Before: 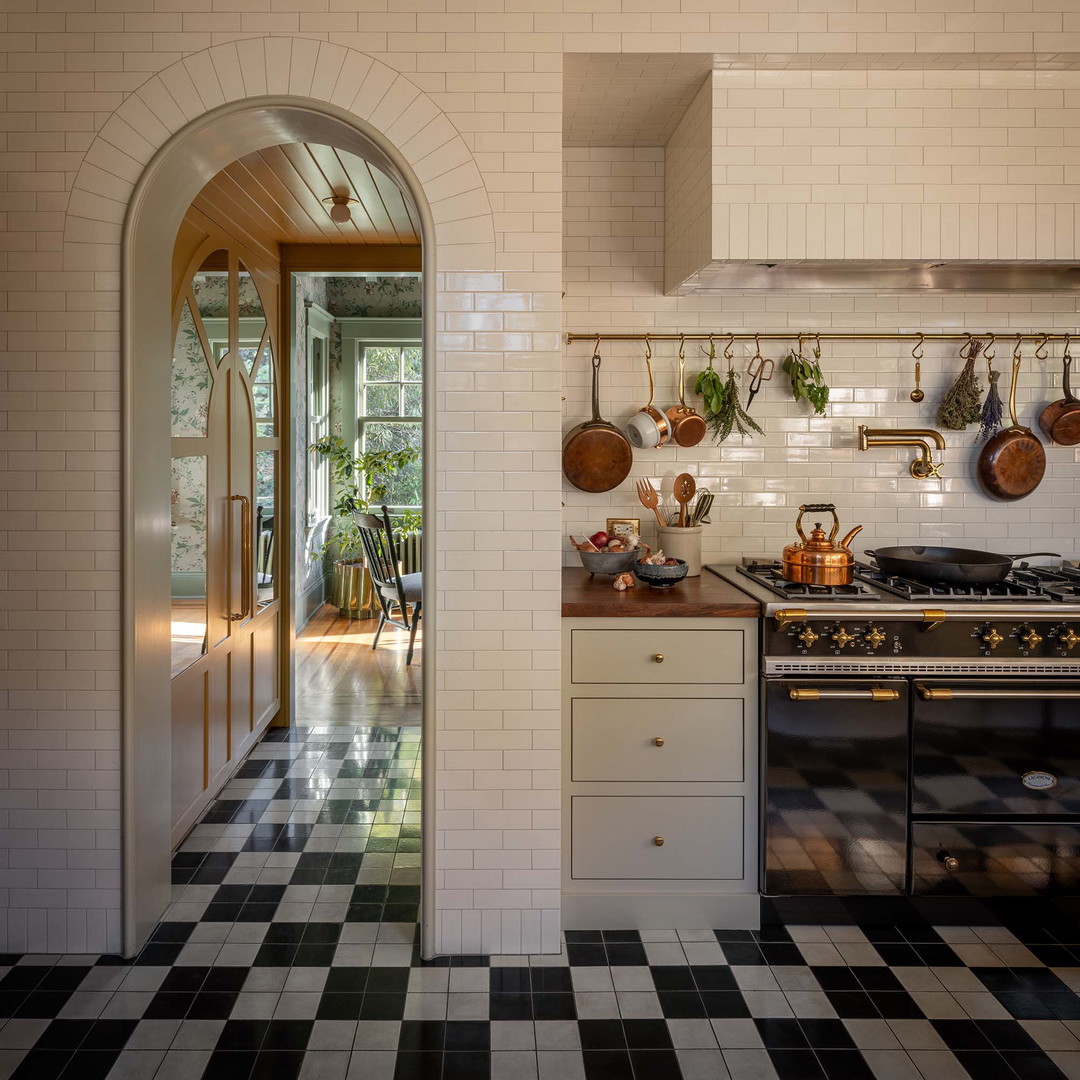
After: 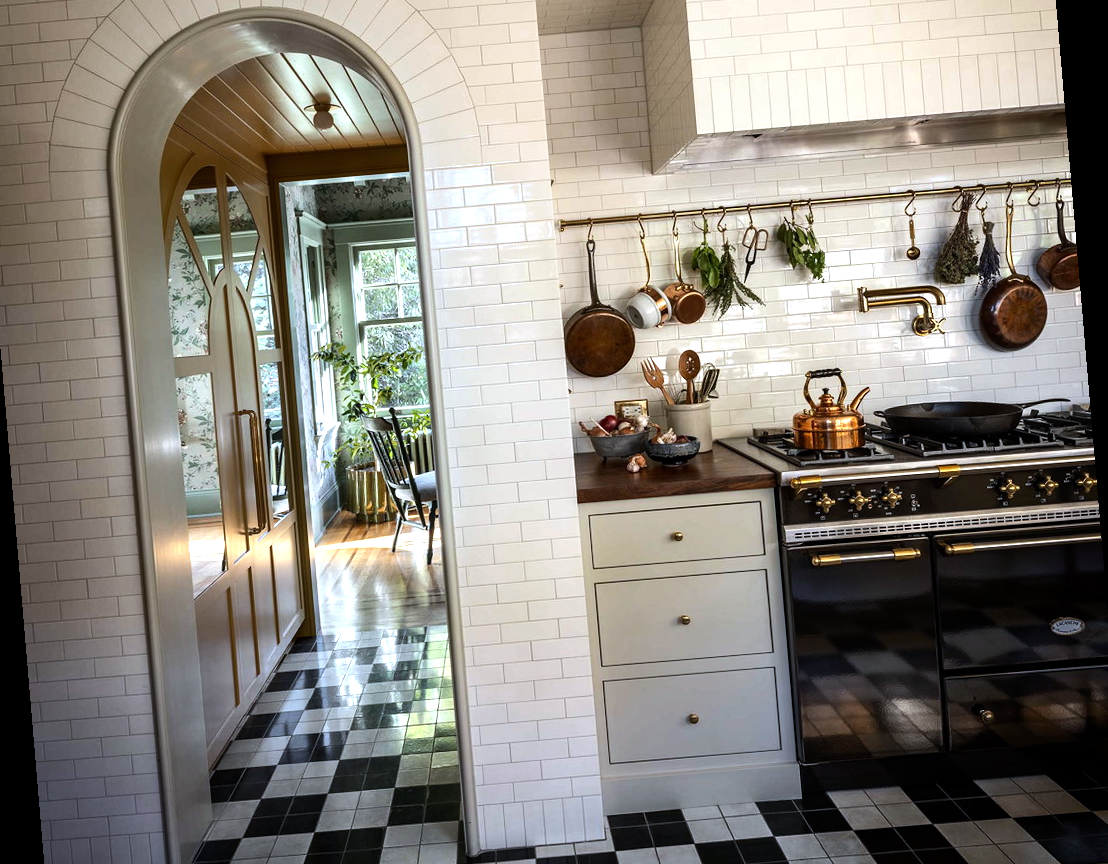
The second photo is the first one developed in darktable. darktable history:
white balance: red 0.924, blue 1.095
rotate and perspective: rotation -4.86°, automatic cropping off
tone equalizer: -8 EV -1.08 EV, -7 EV -1.01 EV, -6 EV -0.867 EV, -5 EV -0.578 EV, -3 EV 0.578 EV, -2 EV 0.867 EV, -1 EV 1.01 EV, +0 EV 1.08 EV, edges refinement/feathering 500, mask exposure compensation -1.57 EV, preserve details no
crop and rotate: left 2.991%, top 13.302%, right 1.981%, bottom 12.636%
